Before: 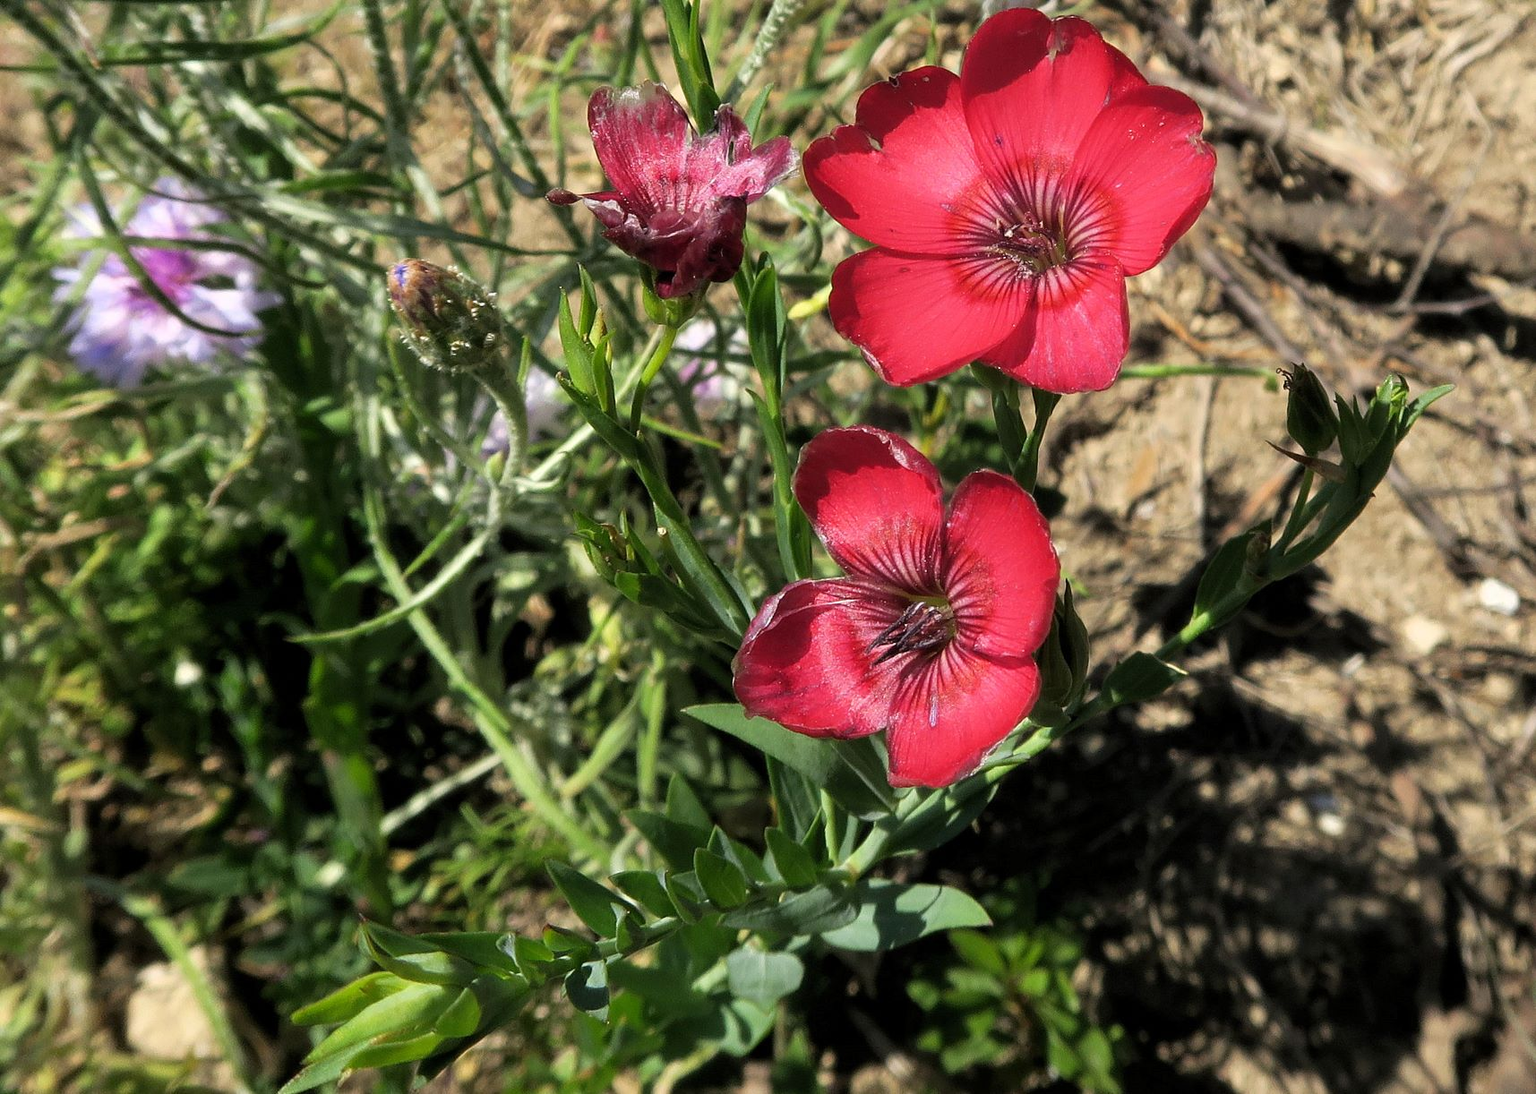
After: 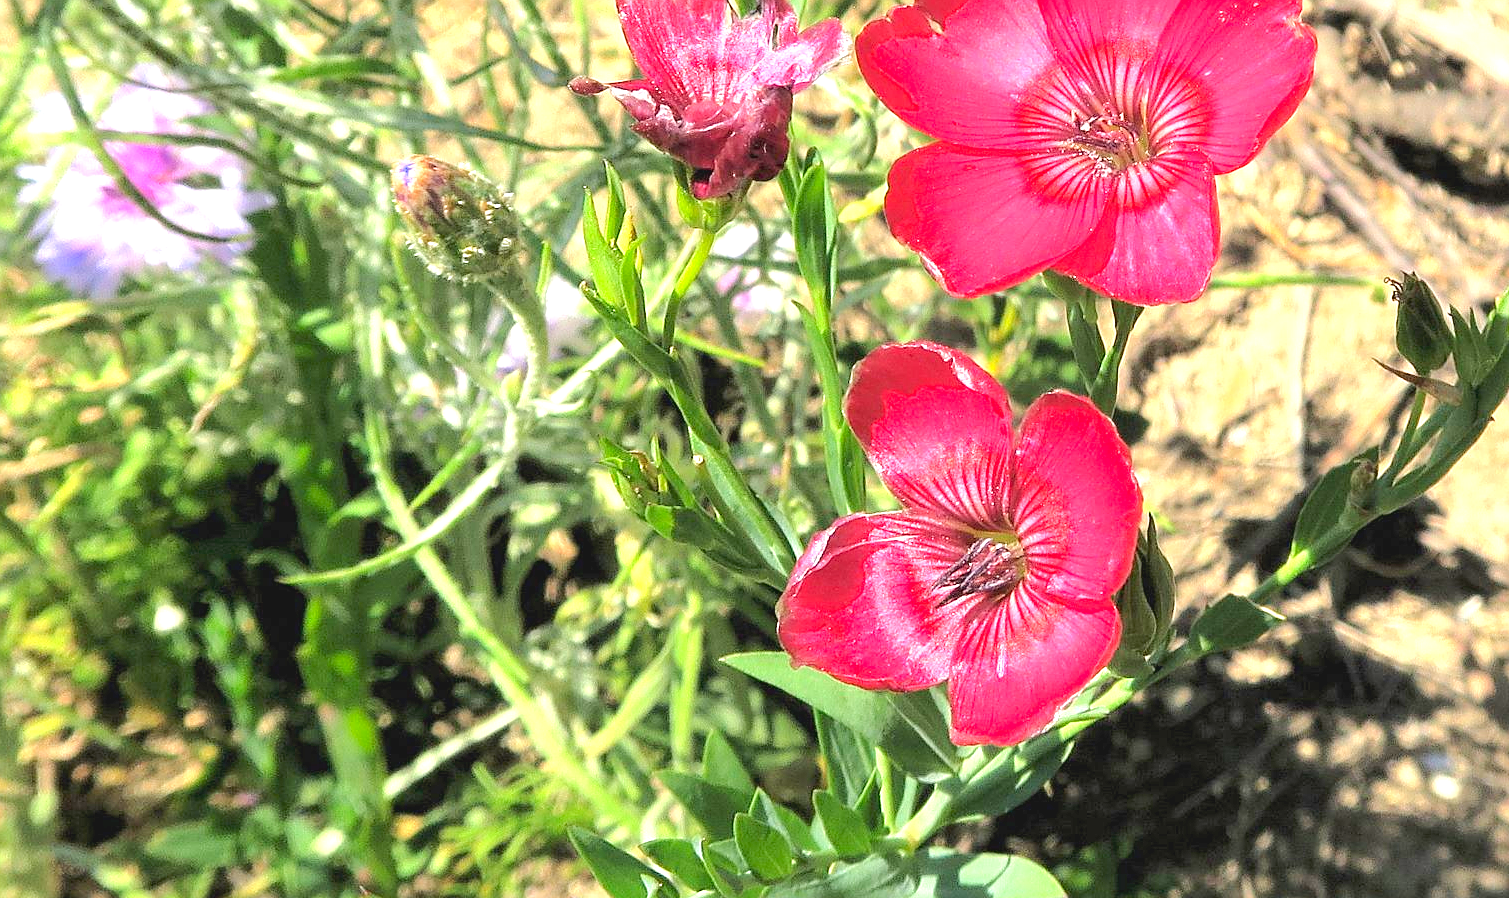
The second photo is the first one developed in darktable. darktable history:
crop and rotate: left 2.454%, top 11.039%, right 9.523%, bottom 15.41%
sharpen: on, module defaults
exposure: black level correction 0, exposure 1.171 EV, compensate highlight preservation false
contrast brightness saturation: contrast -0.095, brightness 0.055, saturation 0.079
tone equalizer: -8 EV 0.981 EV, -7 EV 0.989 EV, -6 EV 1.04 EV, -5 EV 1.04 EV, -4 EV 1.03 EV, -3 EV 0.768 EV, -2 EV 0.512 EV, -1 EV 0.245 EV, edges refinement/feathering 500, mask exposure compensation -1.57 EV, preserve details no
